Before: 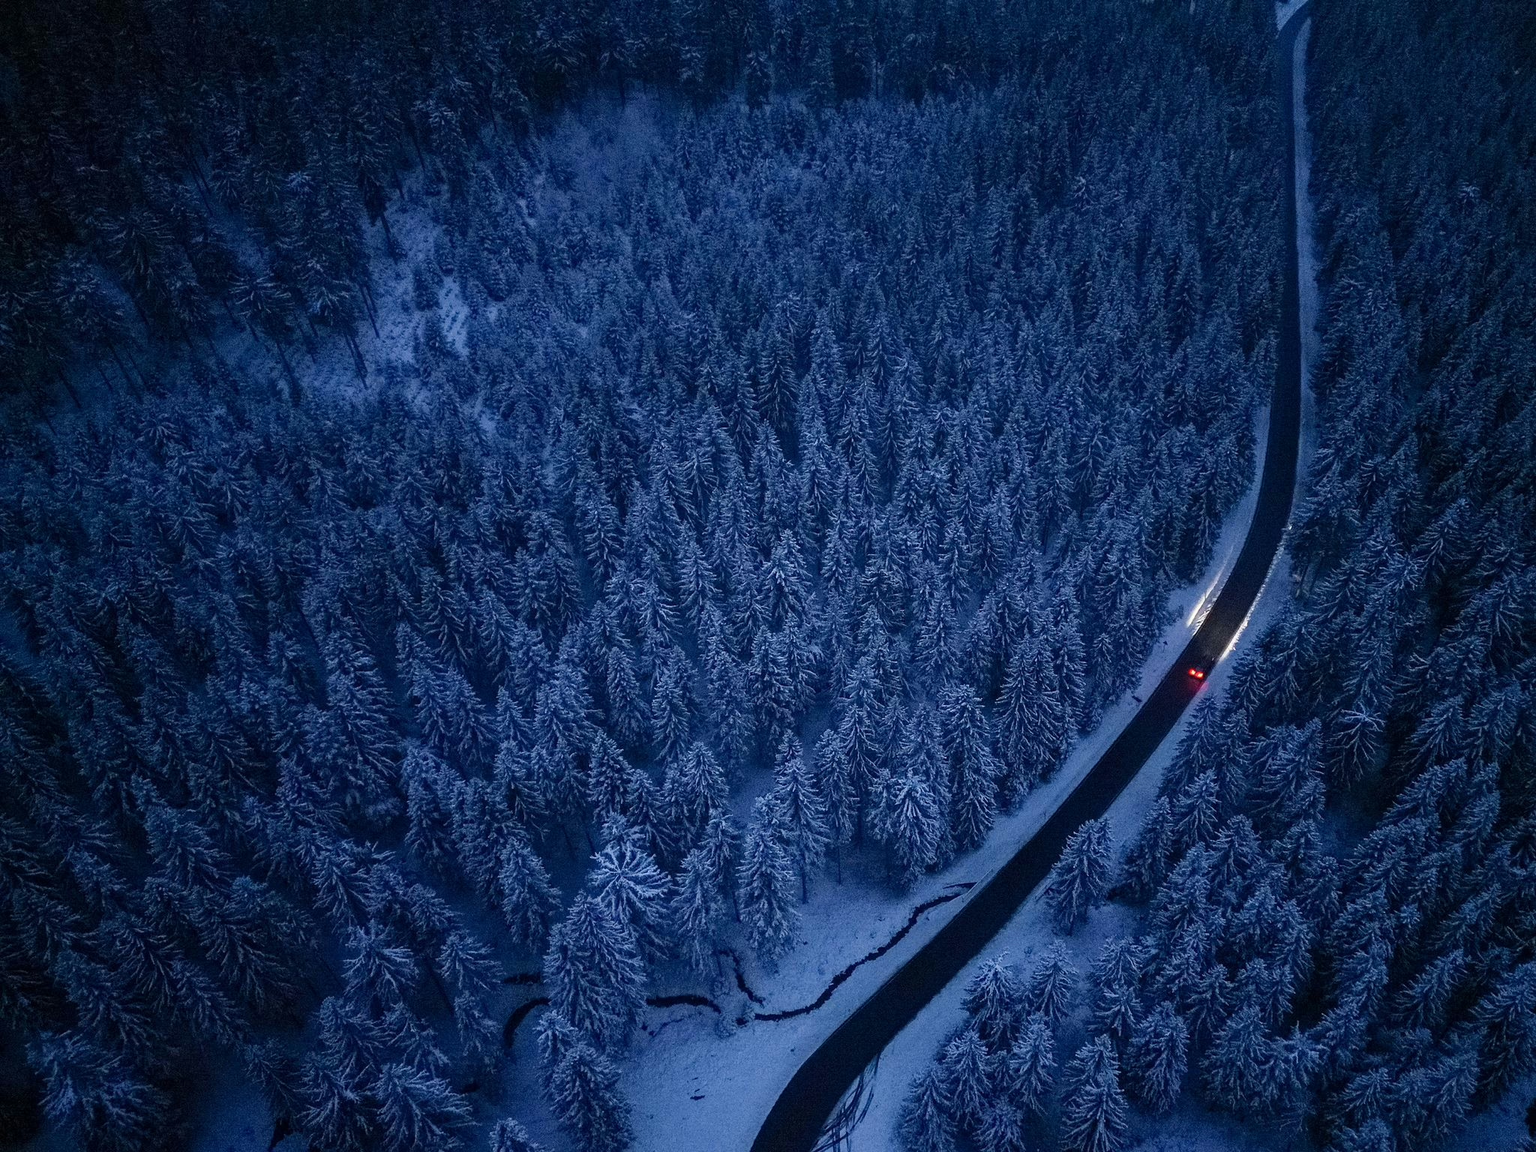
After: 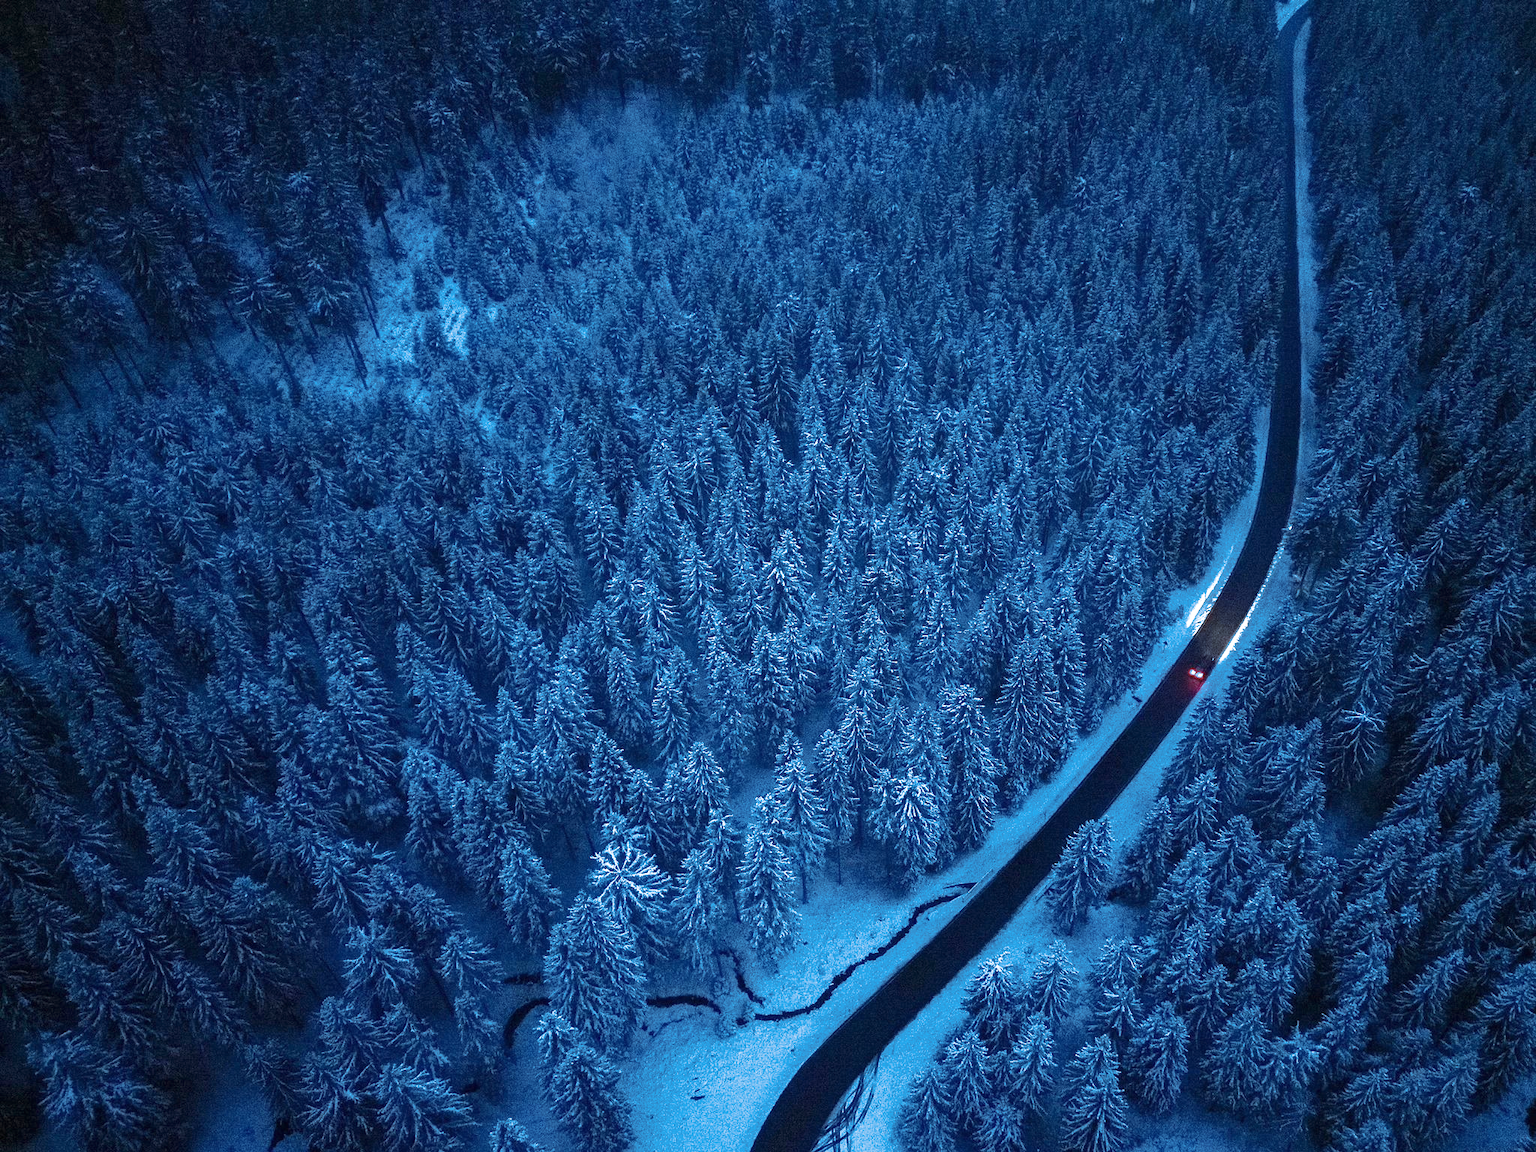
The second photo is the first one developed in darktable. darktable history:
exposure: black level correction 0, exposure 0.95 EV, compensate exposure bias true, compensate highlight preservation false
split-toning: shadows › hue 220°, shadows › saturation 0.64, highlights › hue 220°, highlights › saturation 0.64, balance 0, compress 5.22%
